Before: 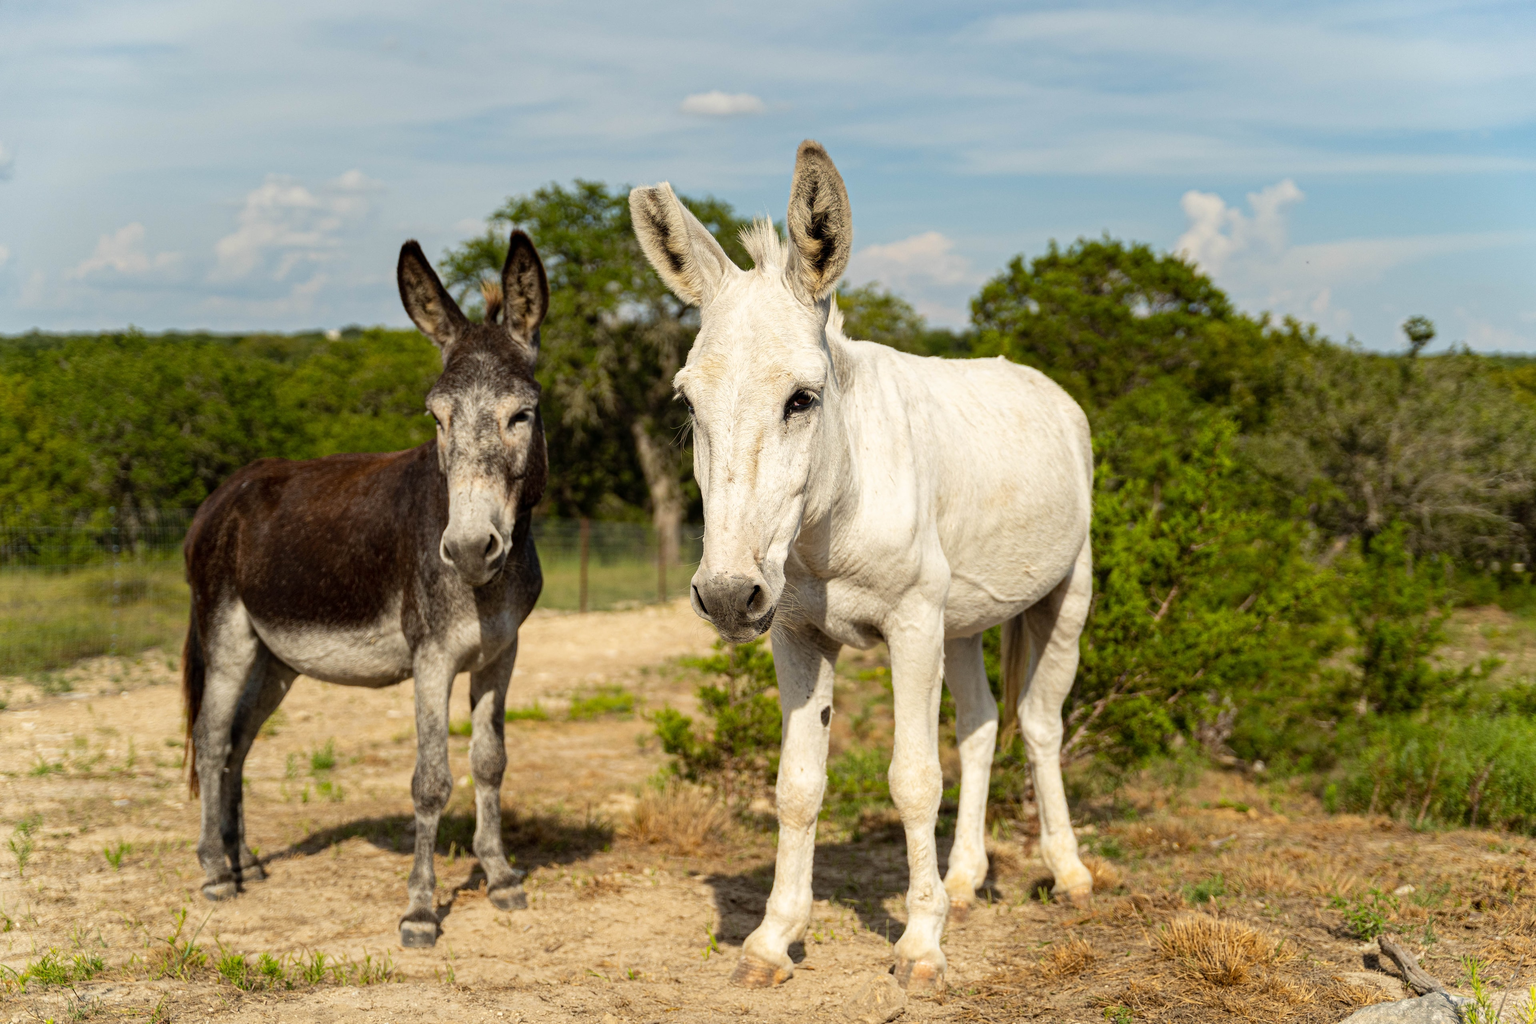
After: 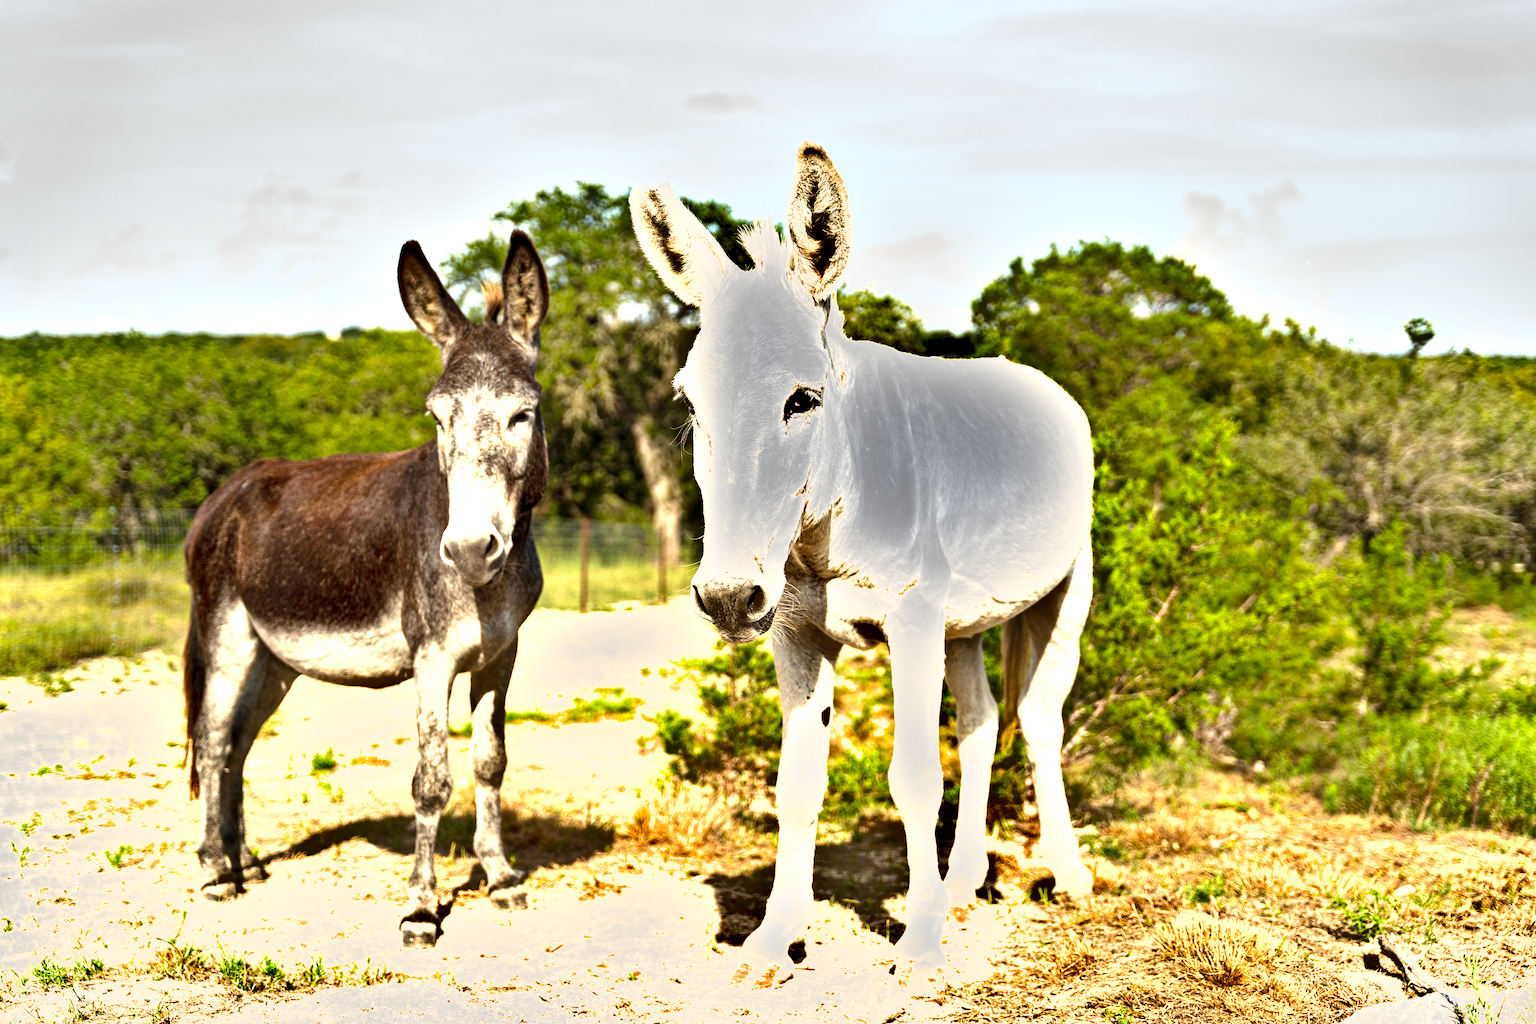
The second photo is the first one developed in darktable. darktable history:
shadows and highlights: soften with gaussian
exposure: black level correction 0.001, exposure 1.735 EV, compensate highlight preservation false
